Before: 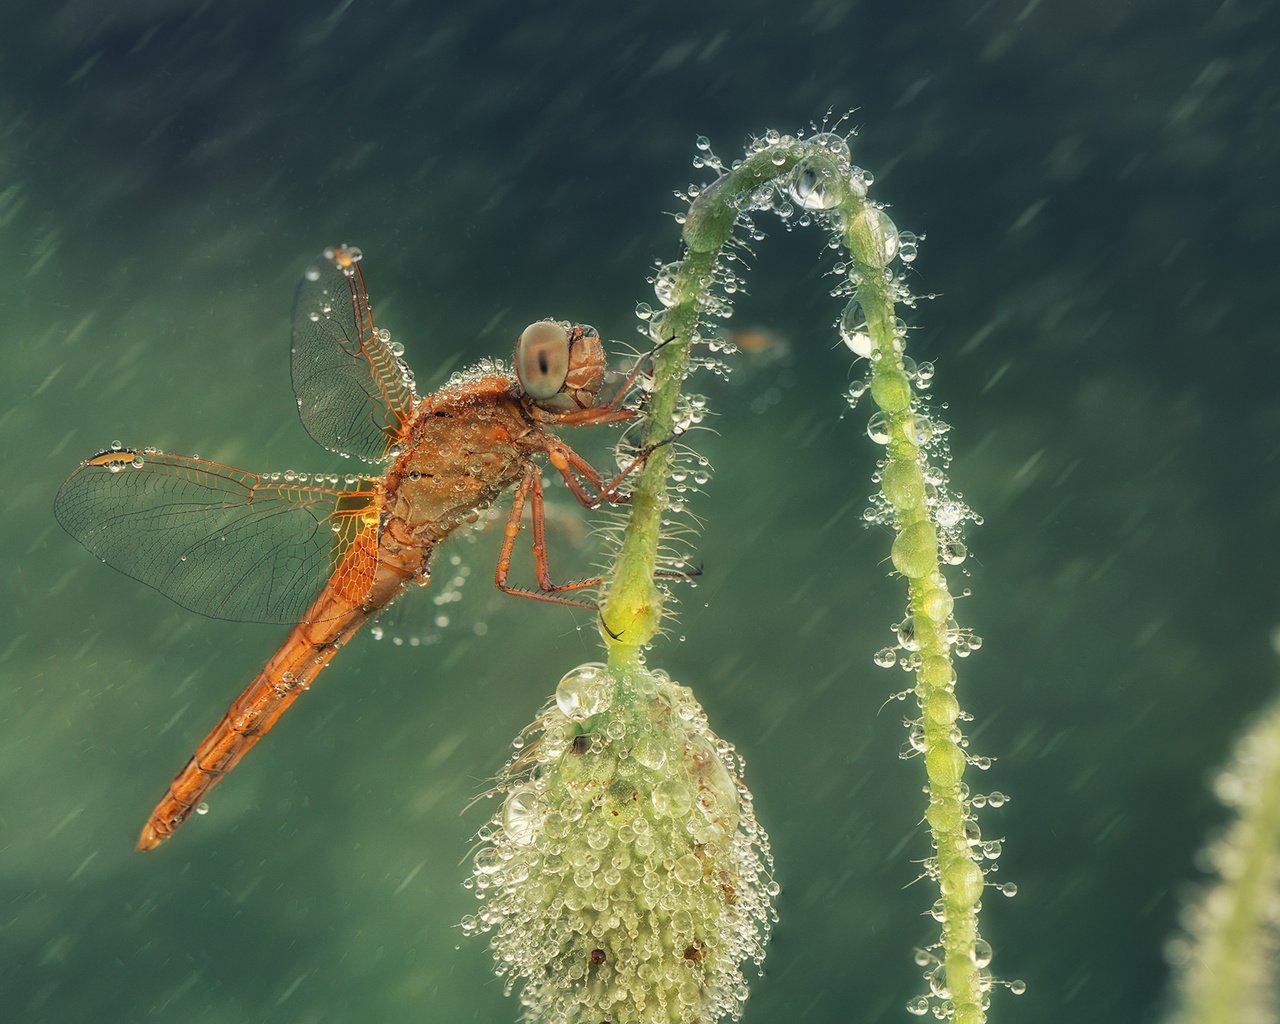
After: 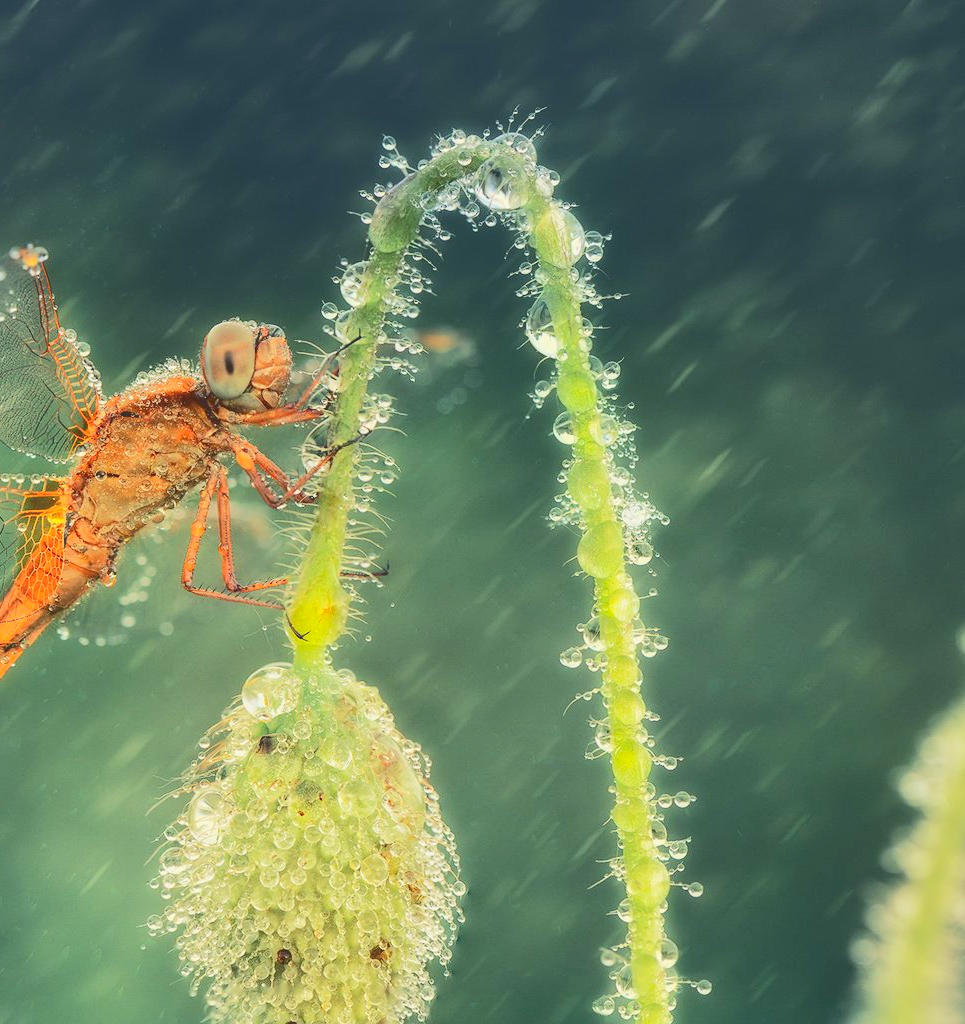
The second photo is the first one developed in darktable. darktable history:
crop and rotate: left 24.6%
tone curve: curves: ch0 [(0, 0.23) (0.125, 0.207) (0.245, 0.227) (0.736, 0.695) (1, 0.824)], color space Lab, independent channels, preserve colors none
exposure: black level correction 0, exposure 1.2 EV, compensate highlight preservation false
